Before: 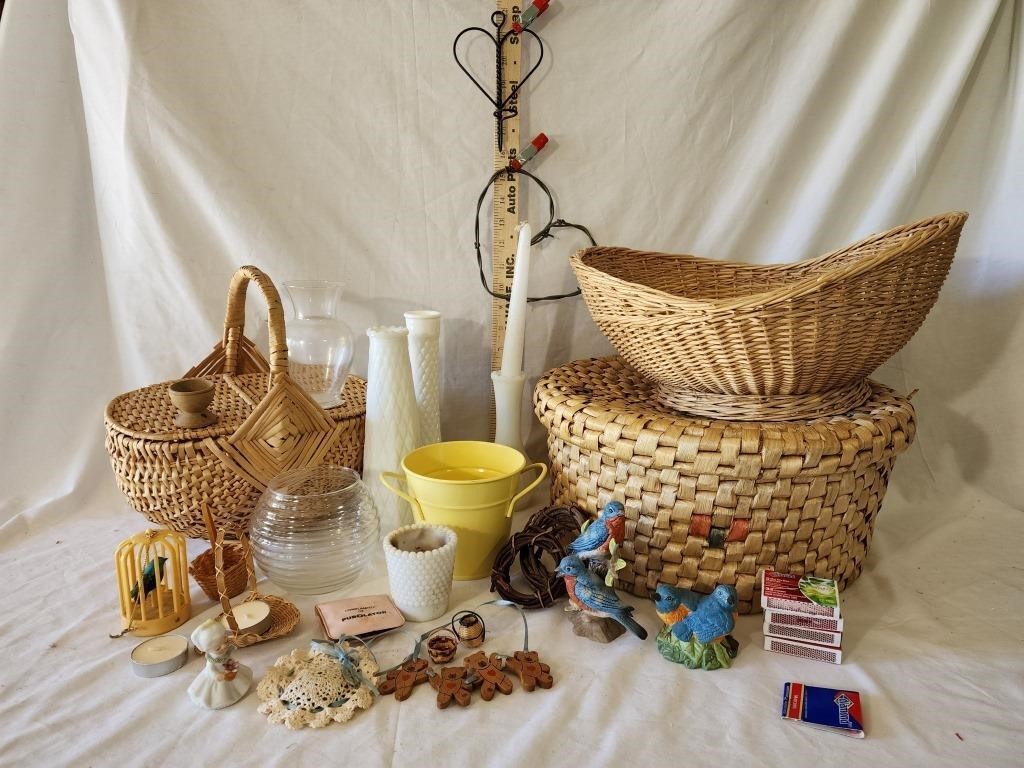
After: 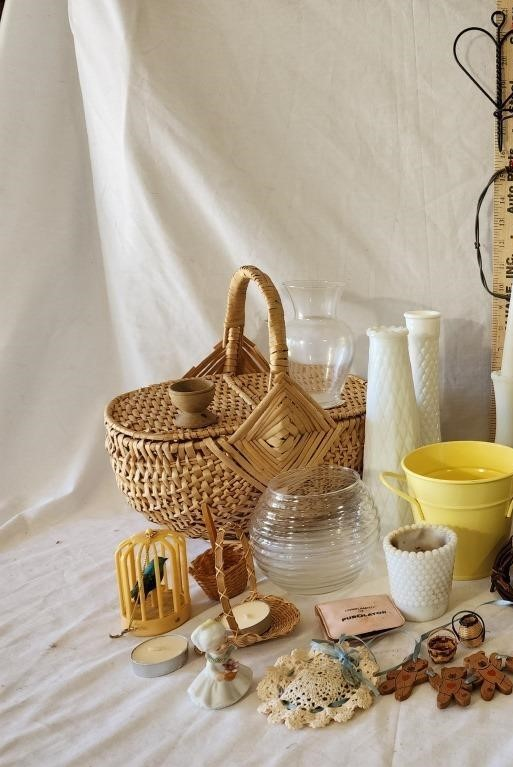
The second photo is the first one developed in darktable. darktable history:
crop and rotate: left 0.01%, top 0%, right 49.868%
